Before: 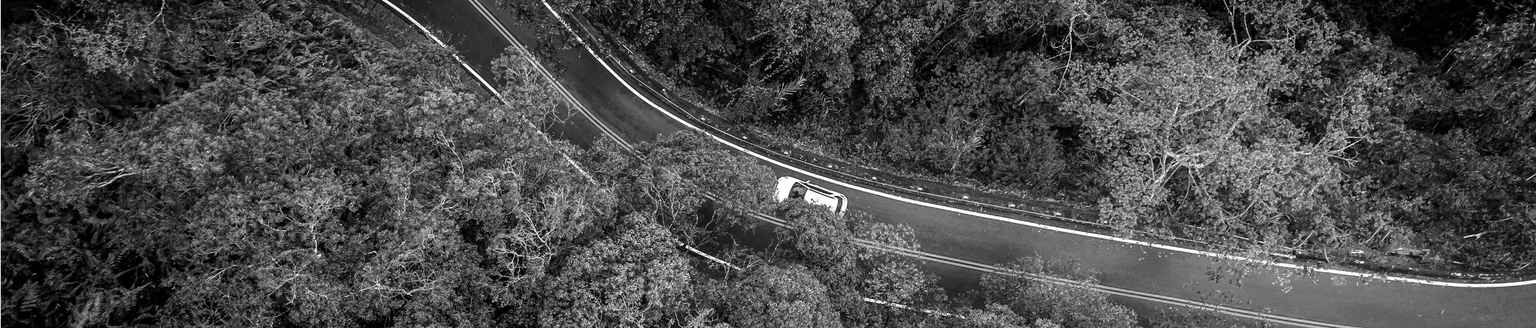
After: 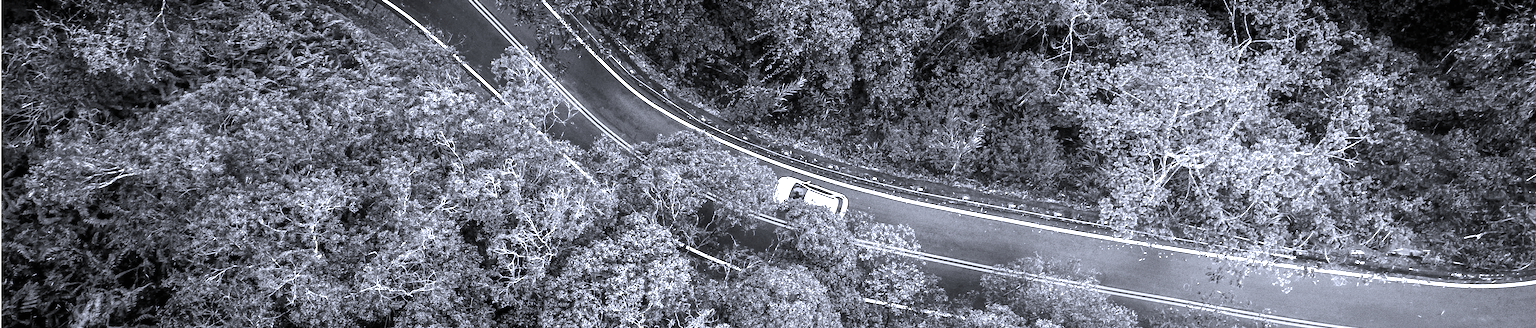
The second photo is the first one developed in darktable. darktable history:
exposure: black level correction 0, exposure 1.1 EV, compensate exposure bias true, compensate highlight preservation false
grain: on, module defaults
white balance: red 0.967, blue 1.119, emerald 0.756
